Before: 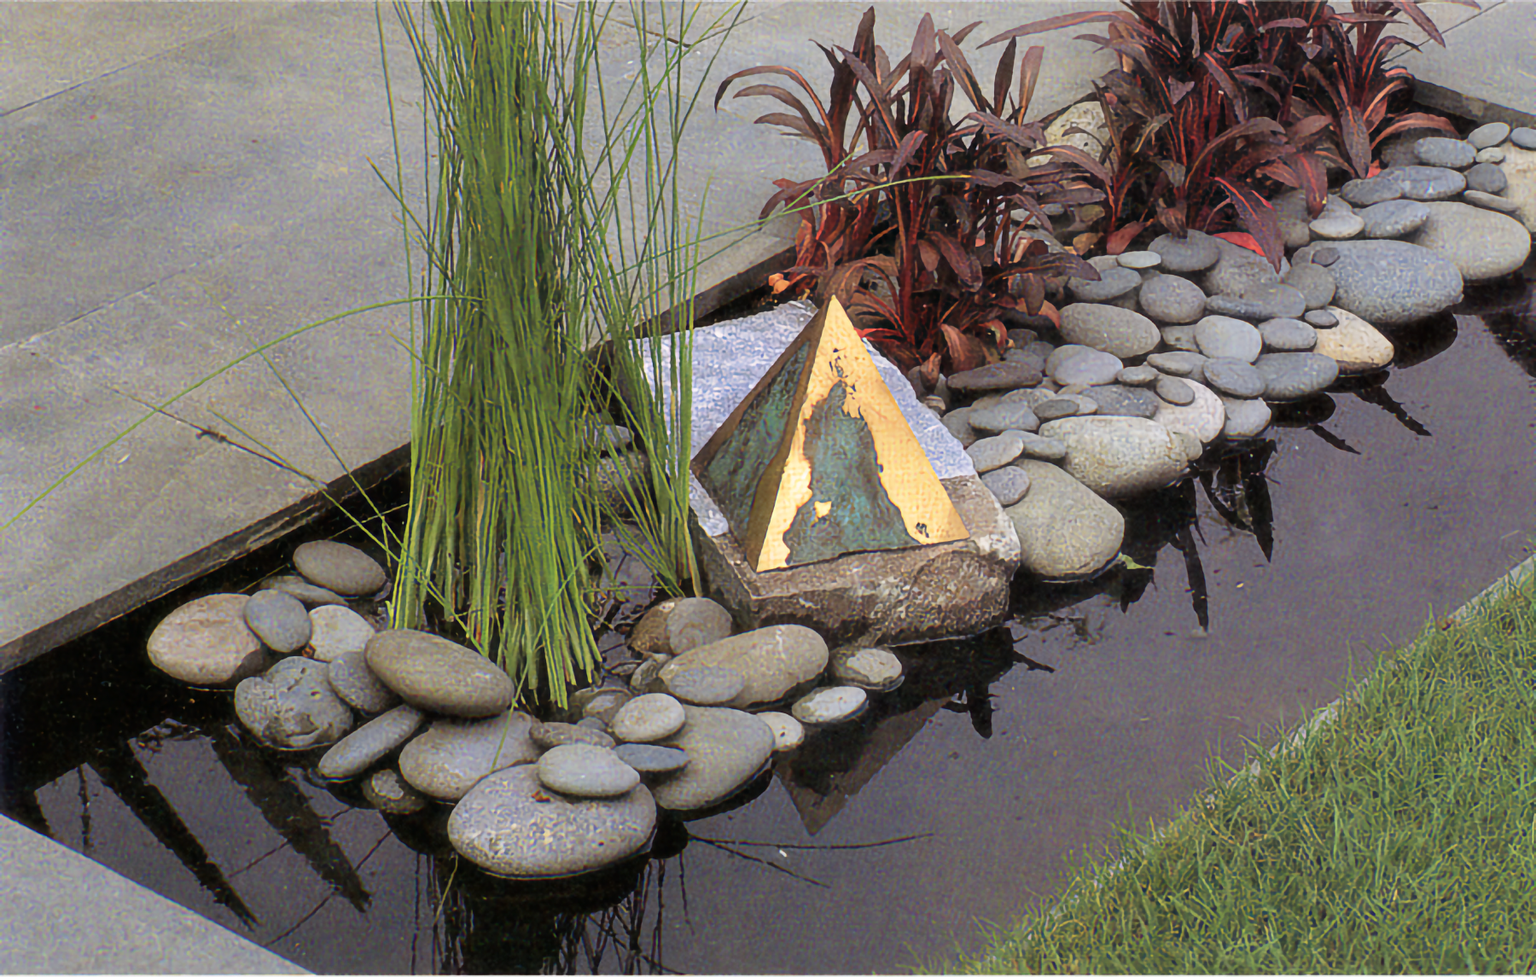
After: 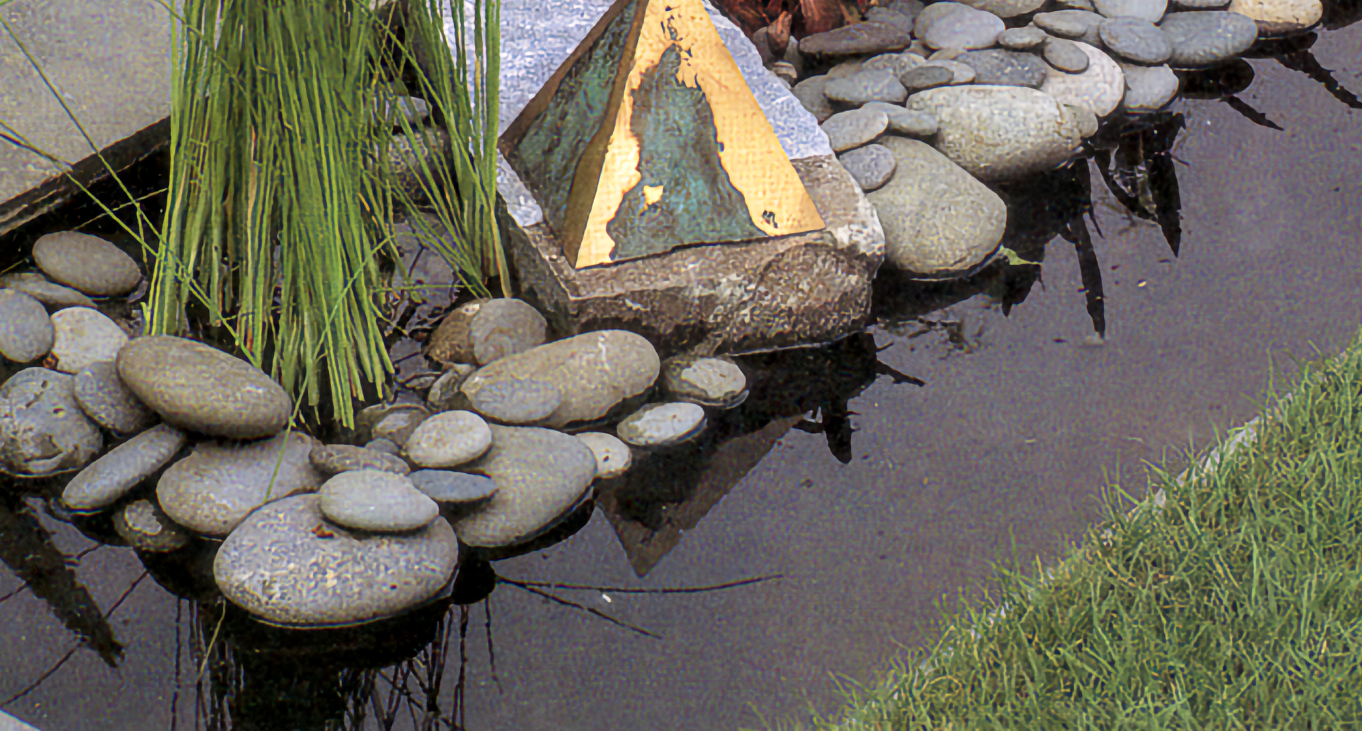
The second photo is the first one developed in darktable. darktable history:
local contrast: on, module defaults
crop and rotate: left 17.299%, top 35.115%, right 7.015%, bottom 1.024%
